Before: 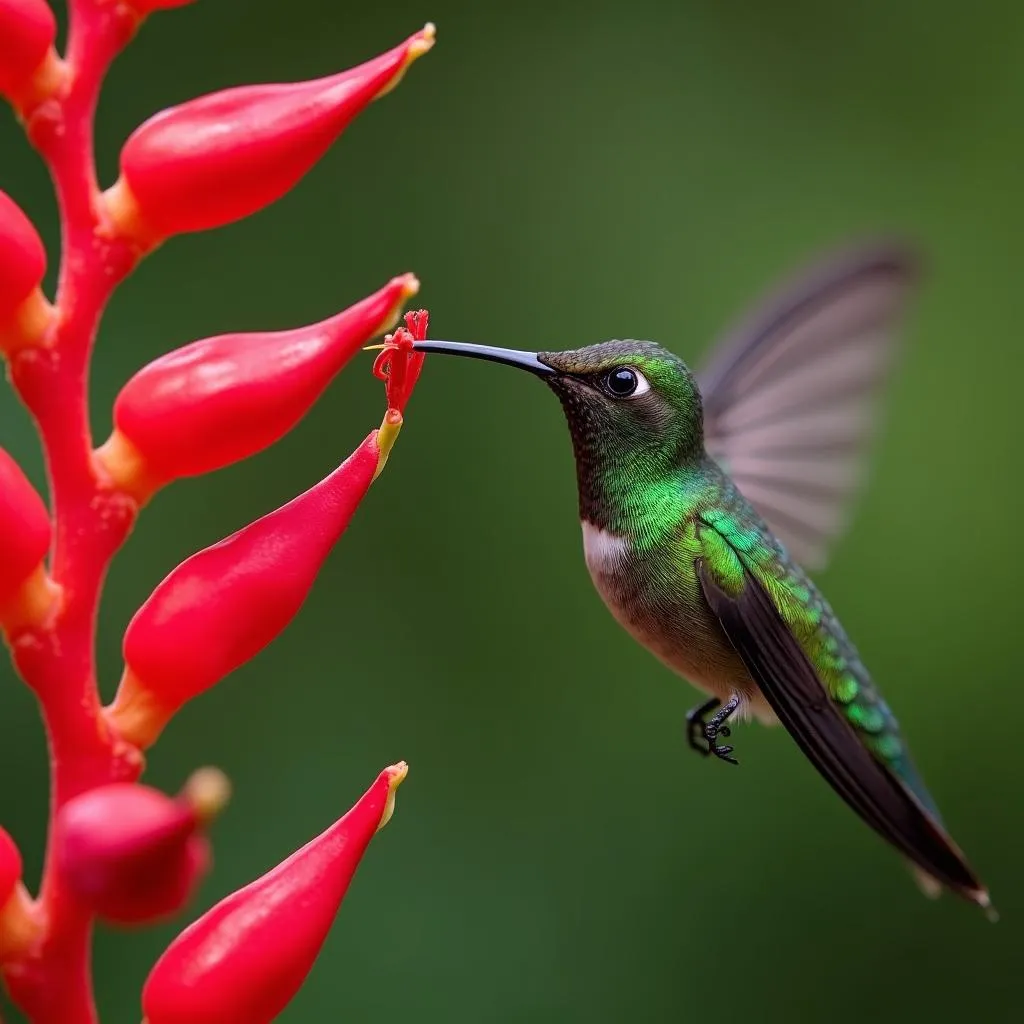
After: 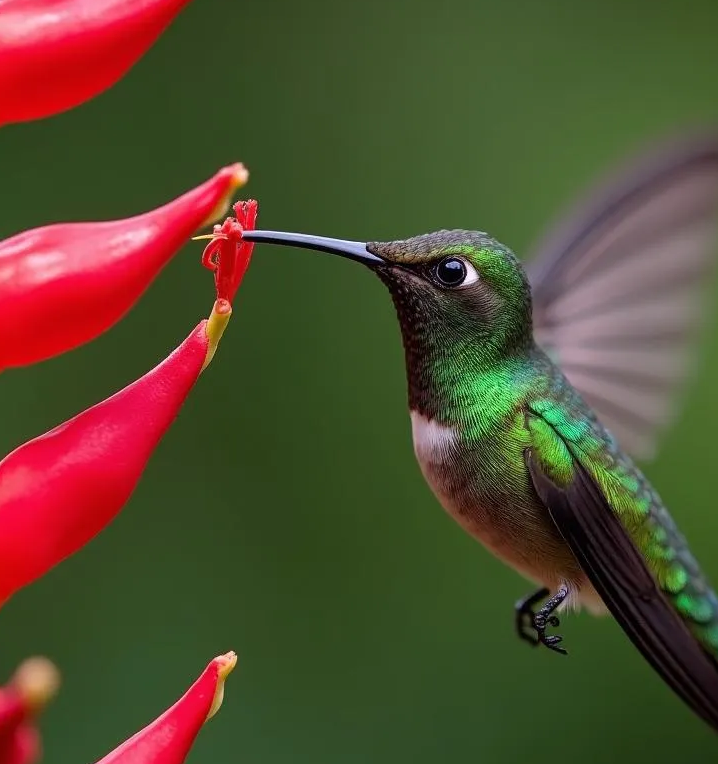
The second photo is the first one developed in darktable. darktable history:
crop and rotate: left 16.736%, top 10.828%, right 13.055%, bottom 14.536%
